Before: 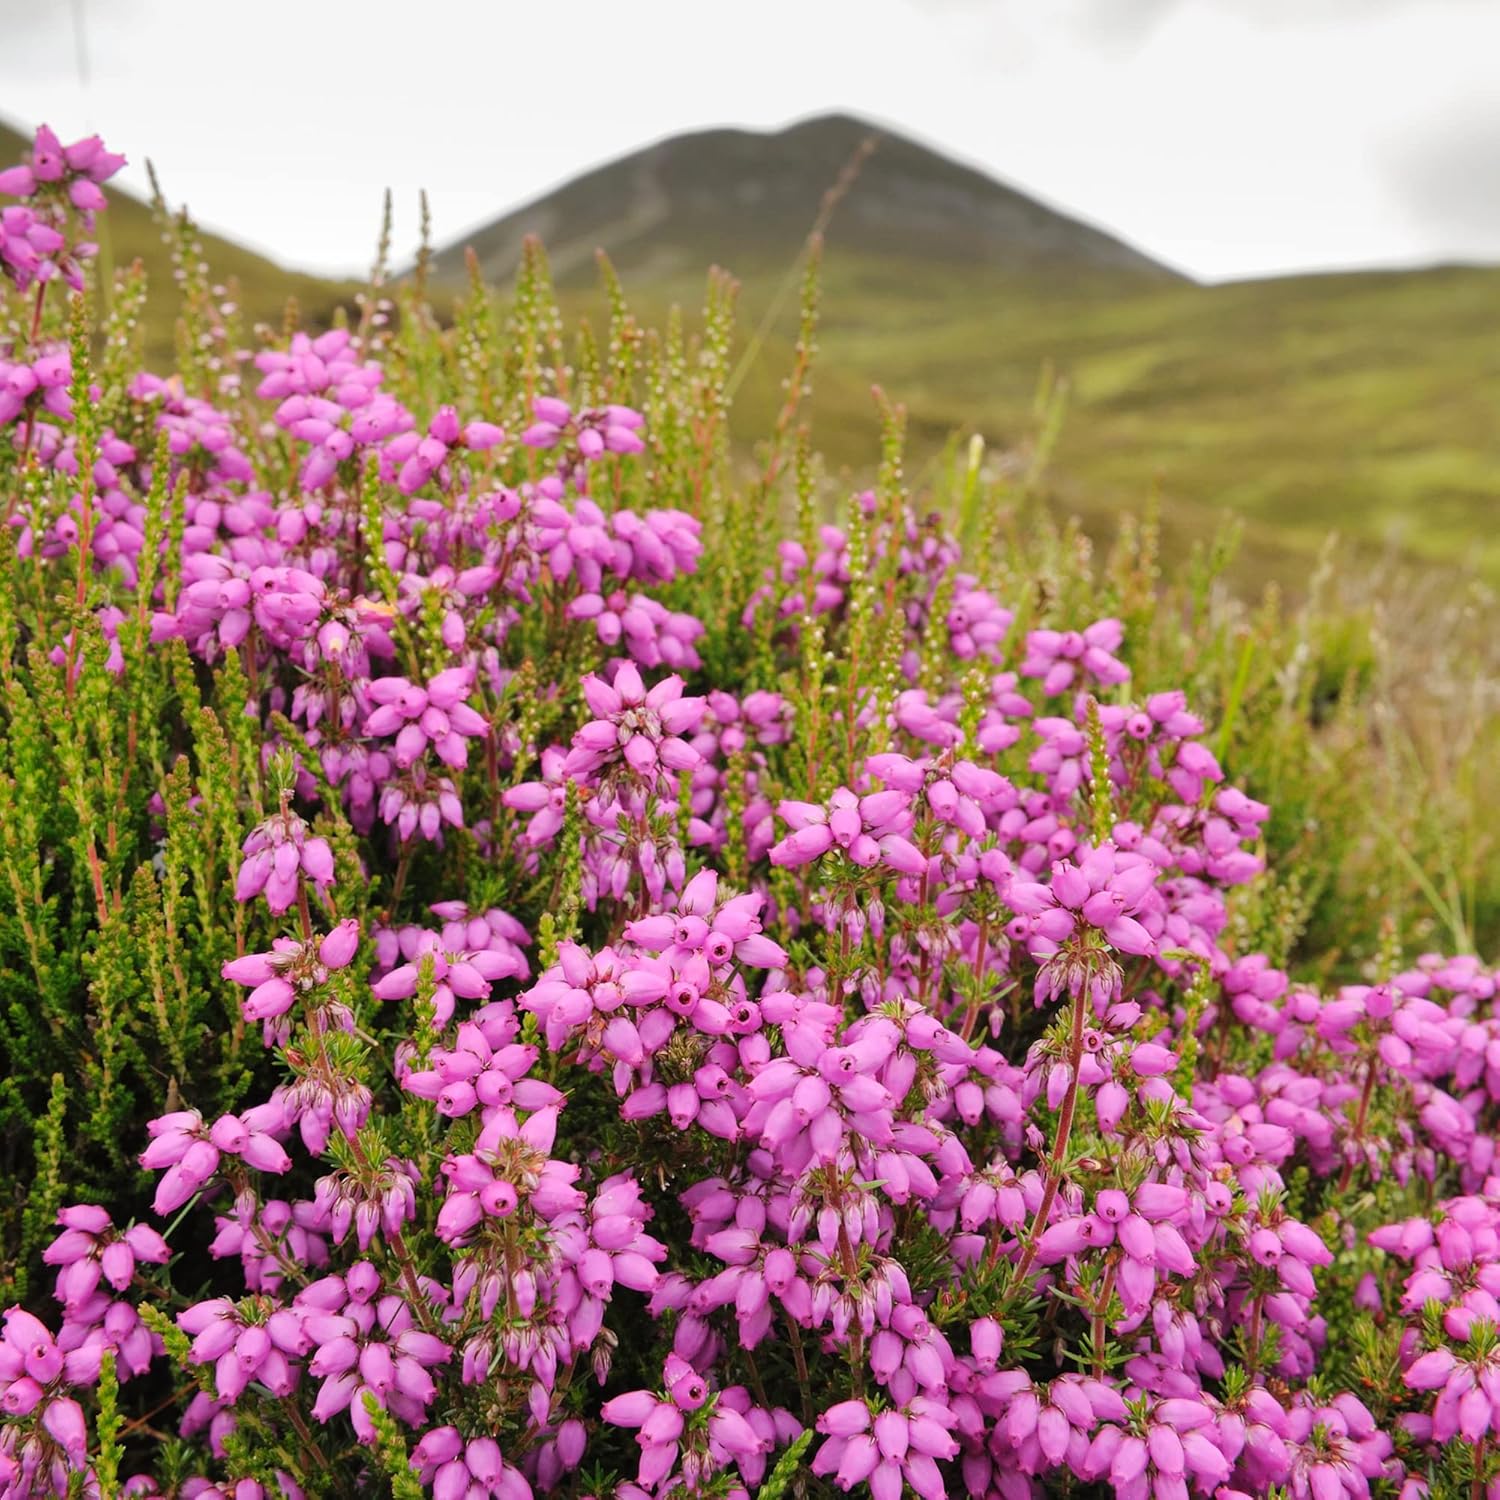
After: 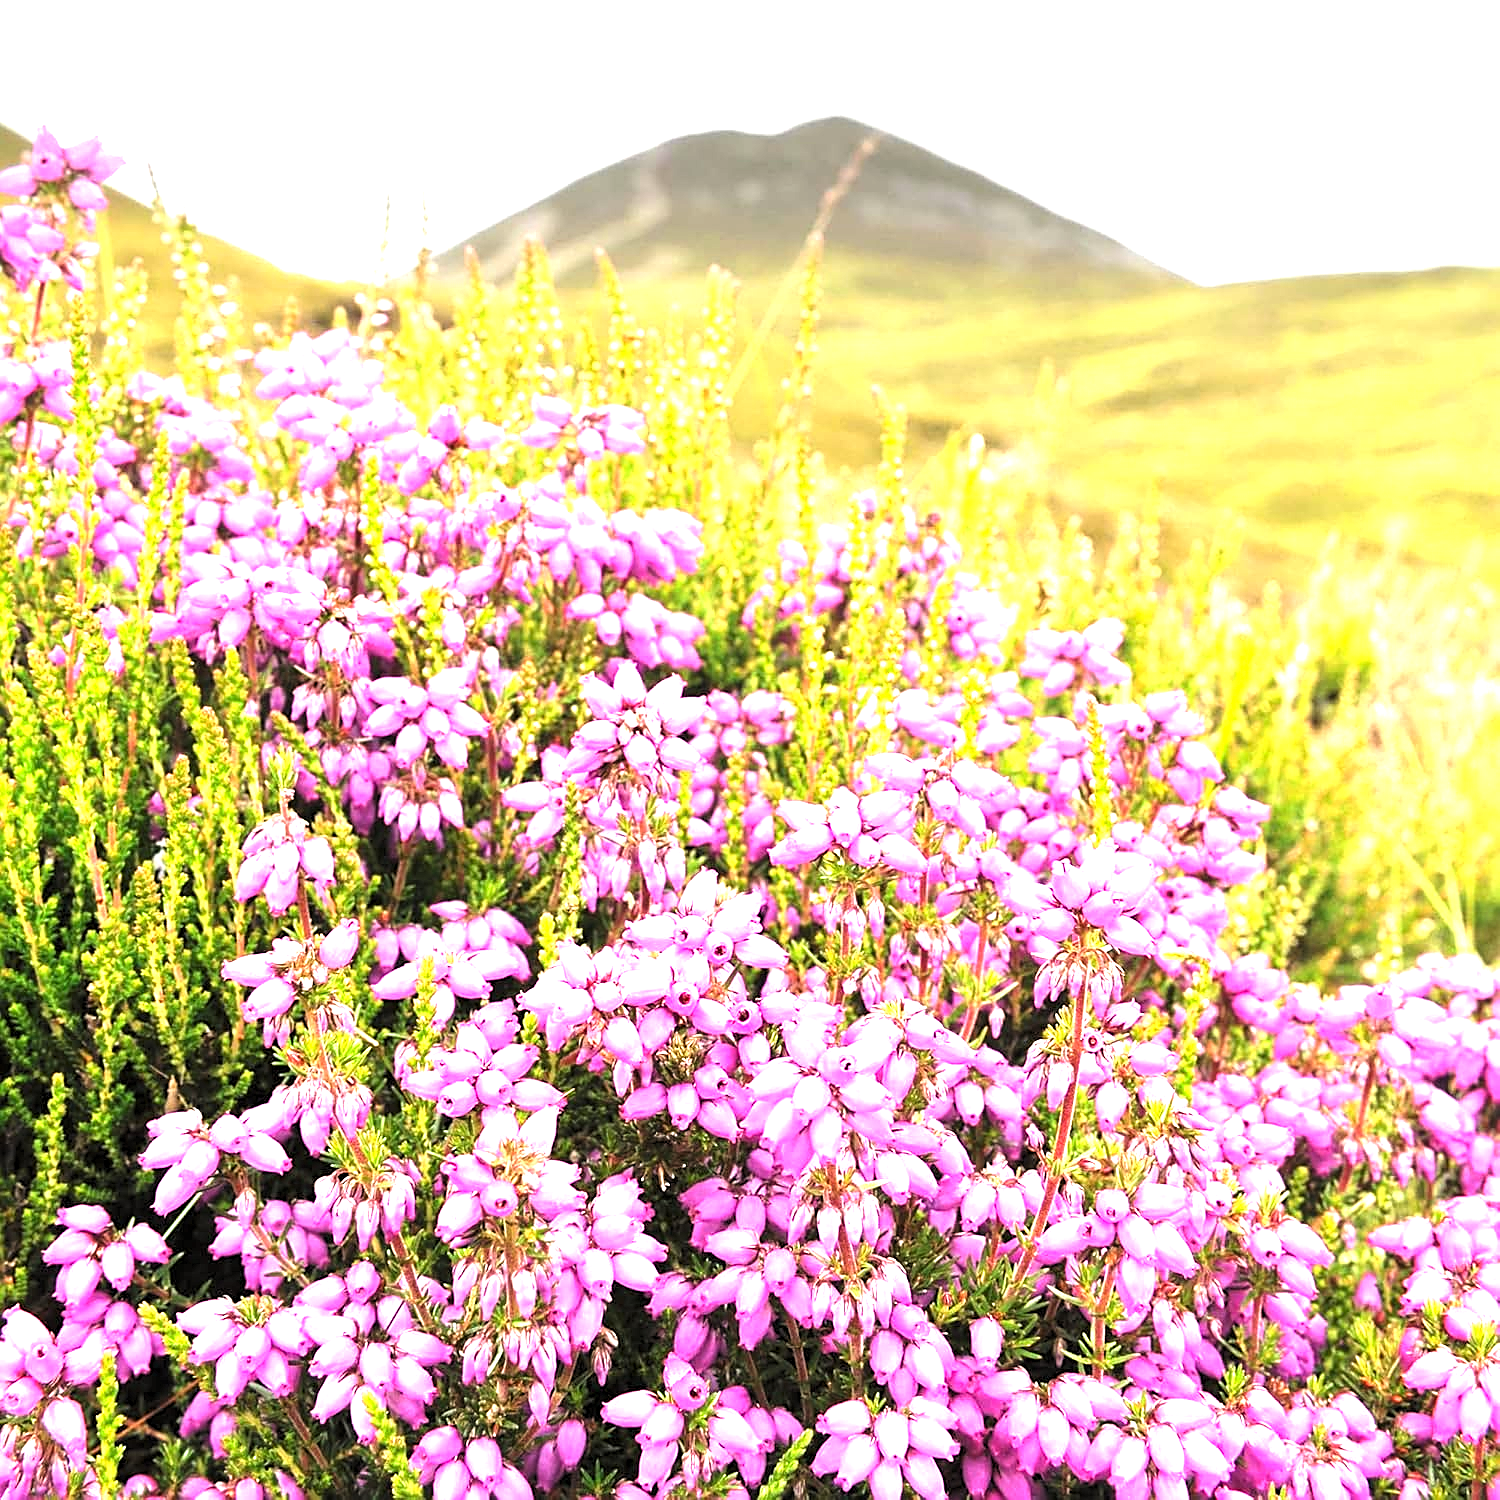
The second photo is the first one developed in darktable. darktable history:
levels: levels [0.062, 0.494, 0.925]
exposure: black level correction 0, exposure 1.668 EV, compensate highlight preservation false
sharpen: on, module defaults
